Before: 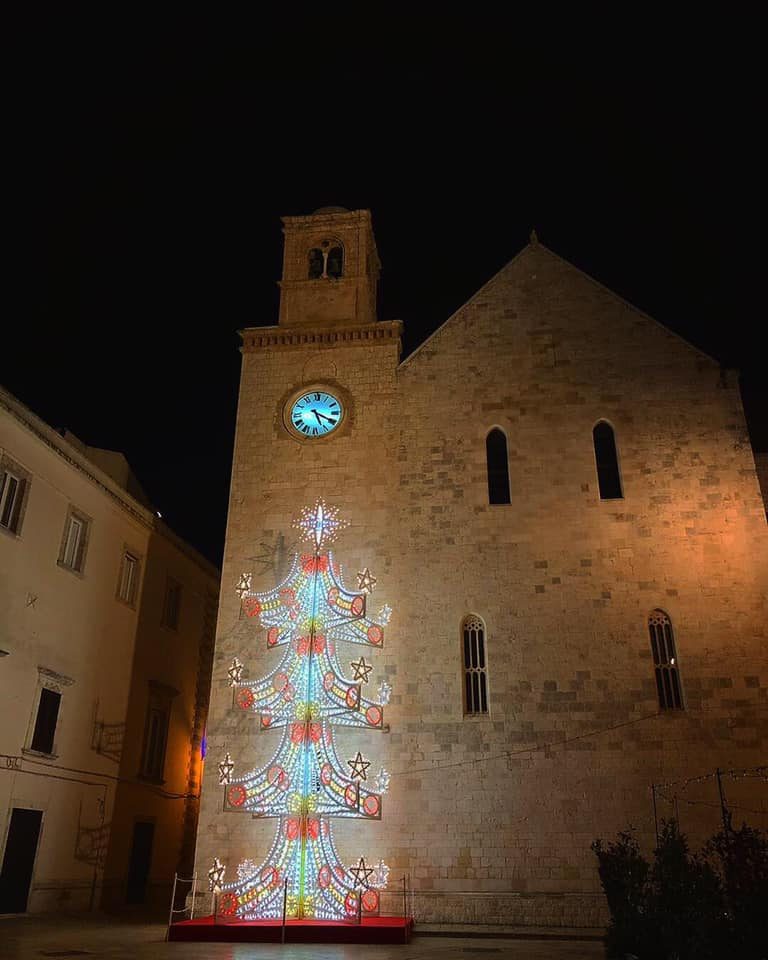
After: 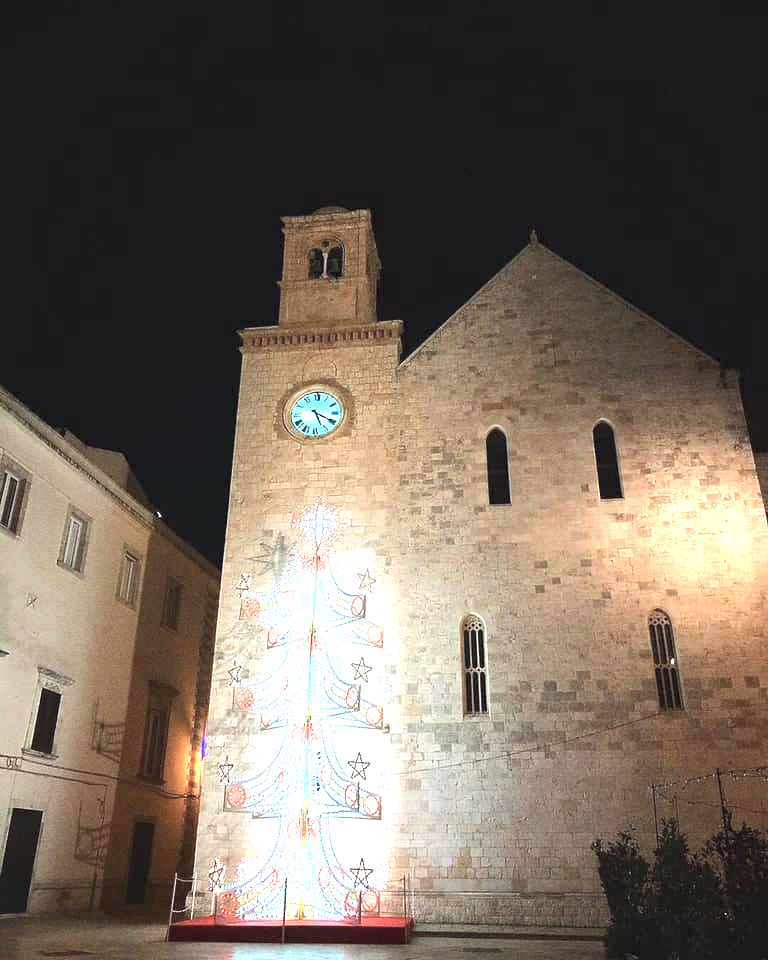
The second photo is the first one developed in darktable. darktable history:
grain: strength 26%
exposure: exposure 2.207 EV, compensate highlight preservation false
color correction: highlights a* -12.64, highlights b* -18.1, saturation 0.7
